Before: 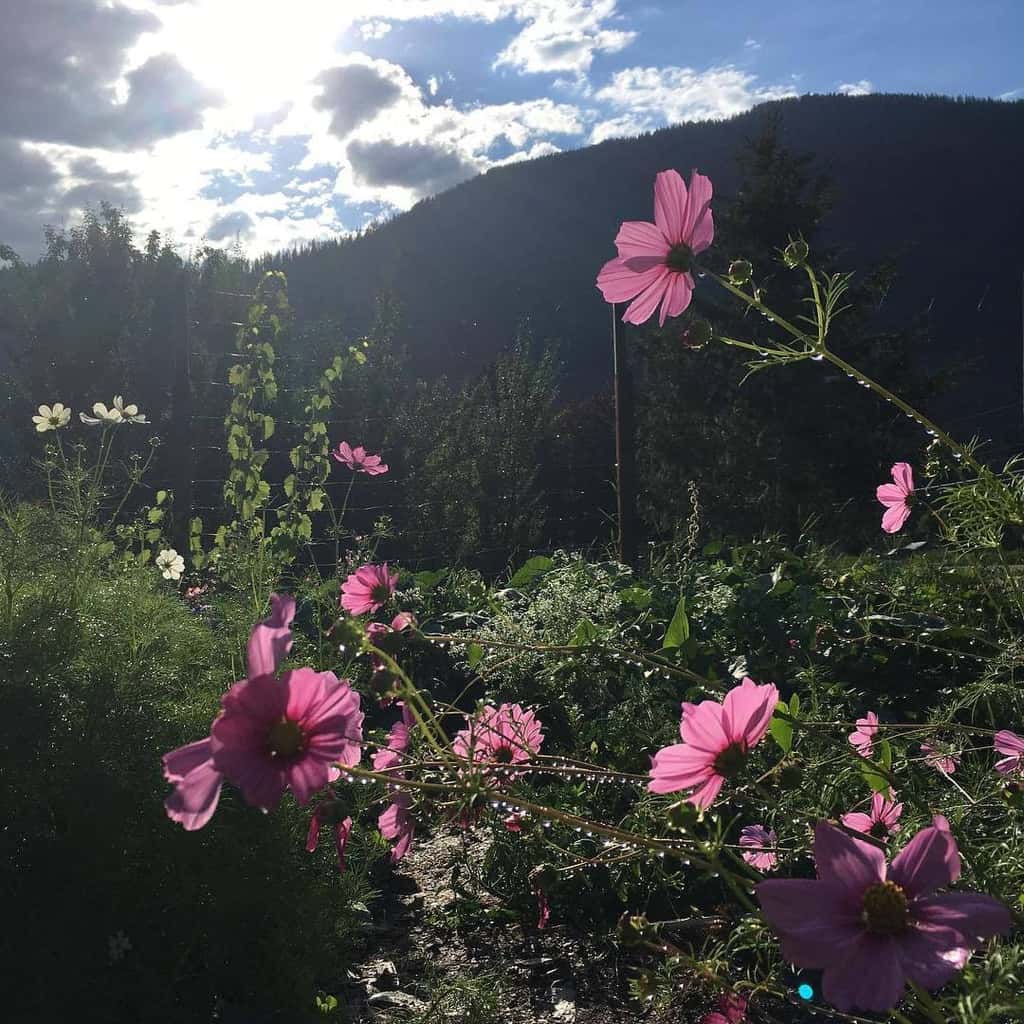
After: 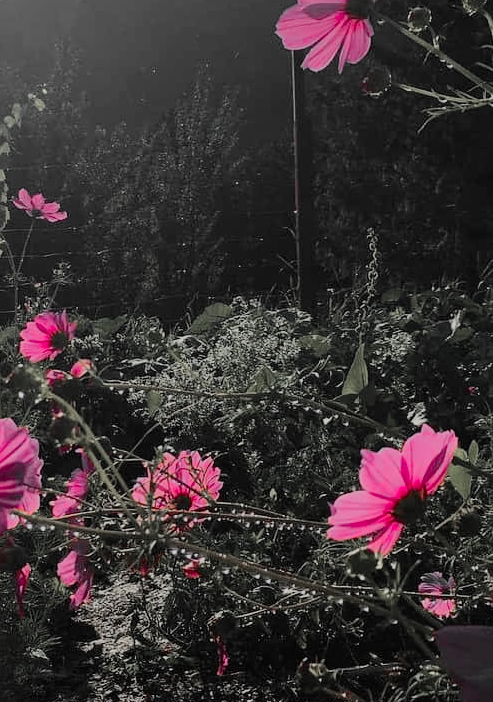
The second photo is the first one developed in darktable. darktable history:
filmic rgb: black relative exposure -7.65 EV, white relative exposure 4.56 EV, hardness 3.61, preserve chrominance max RGB, color science v6 (2022), contrast in shadows safe, contrast in highlights safe
crop: left 31.382%, top 24.773%, right 20.462%, bottom 6.62%
color zones: curves: ch1 [(0, 0.831) (0.08, 0.771) (0.157, 0.268) (0.241, 0.207) (0.562, -0.005) (0.714, -0.013) (0.876, 0.01) (1, 0.831)]
